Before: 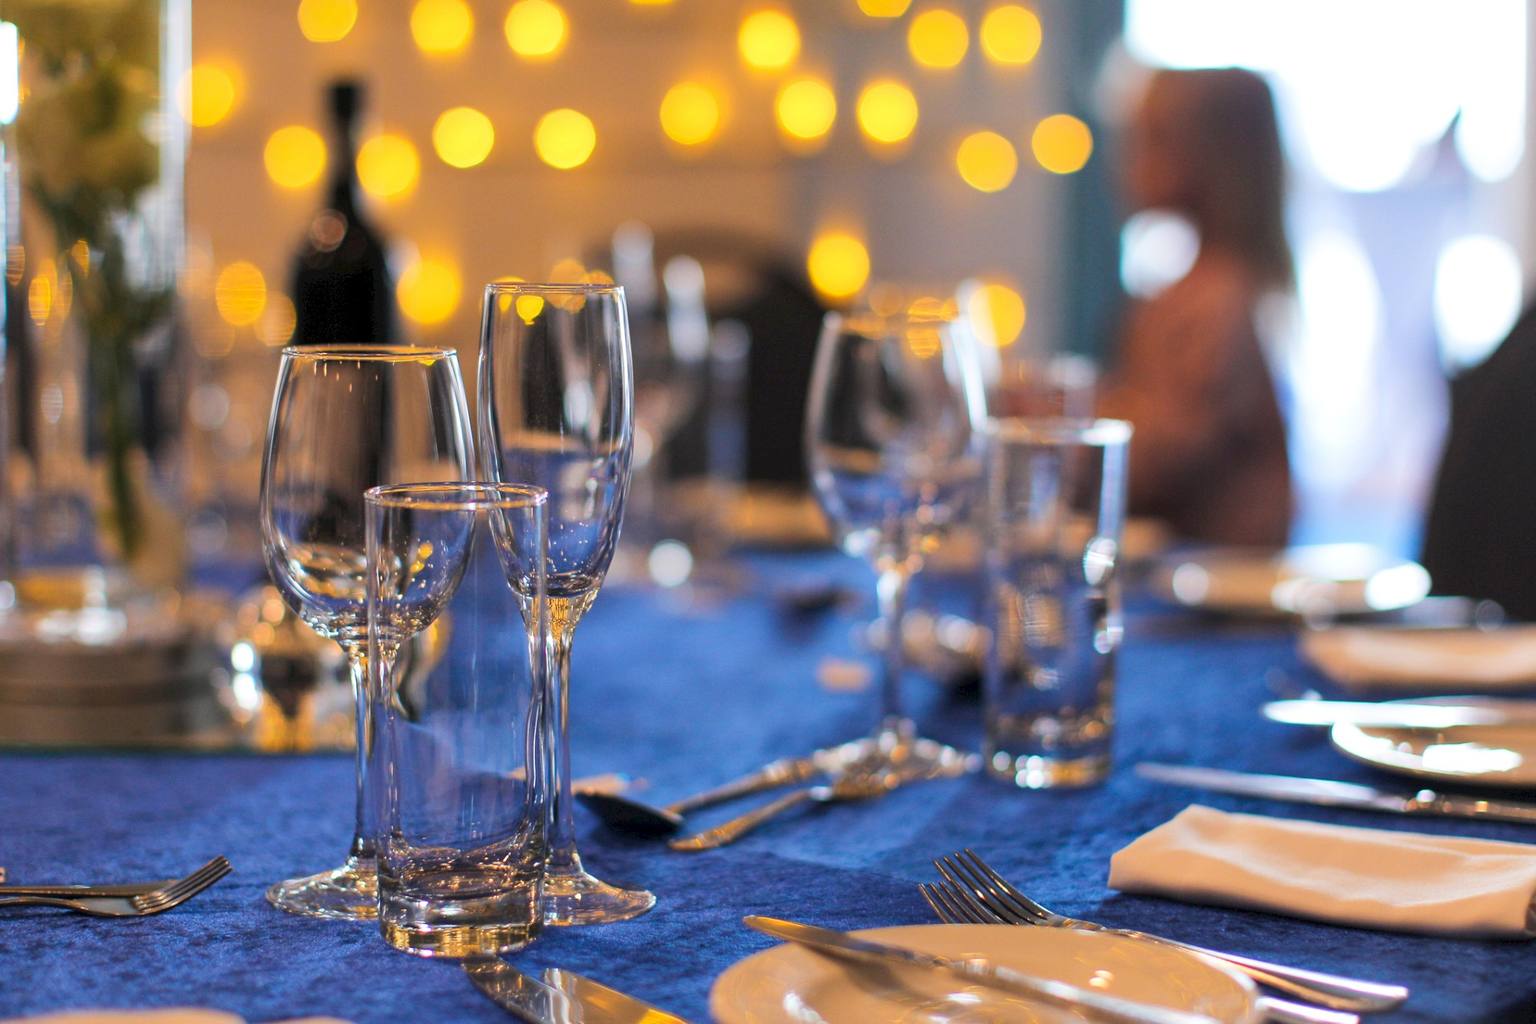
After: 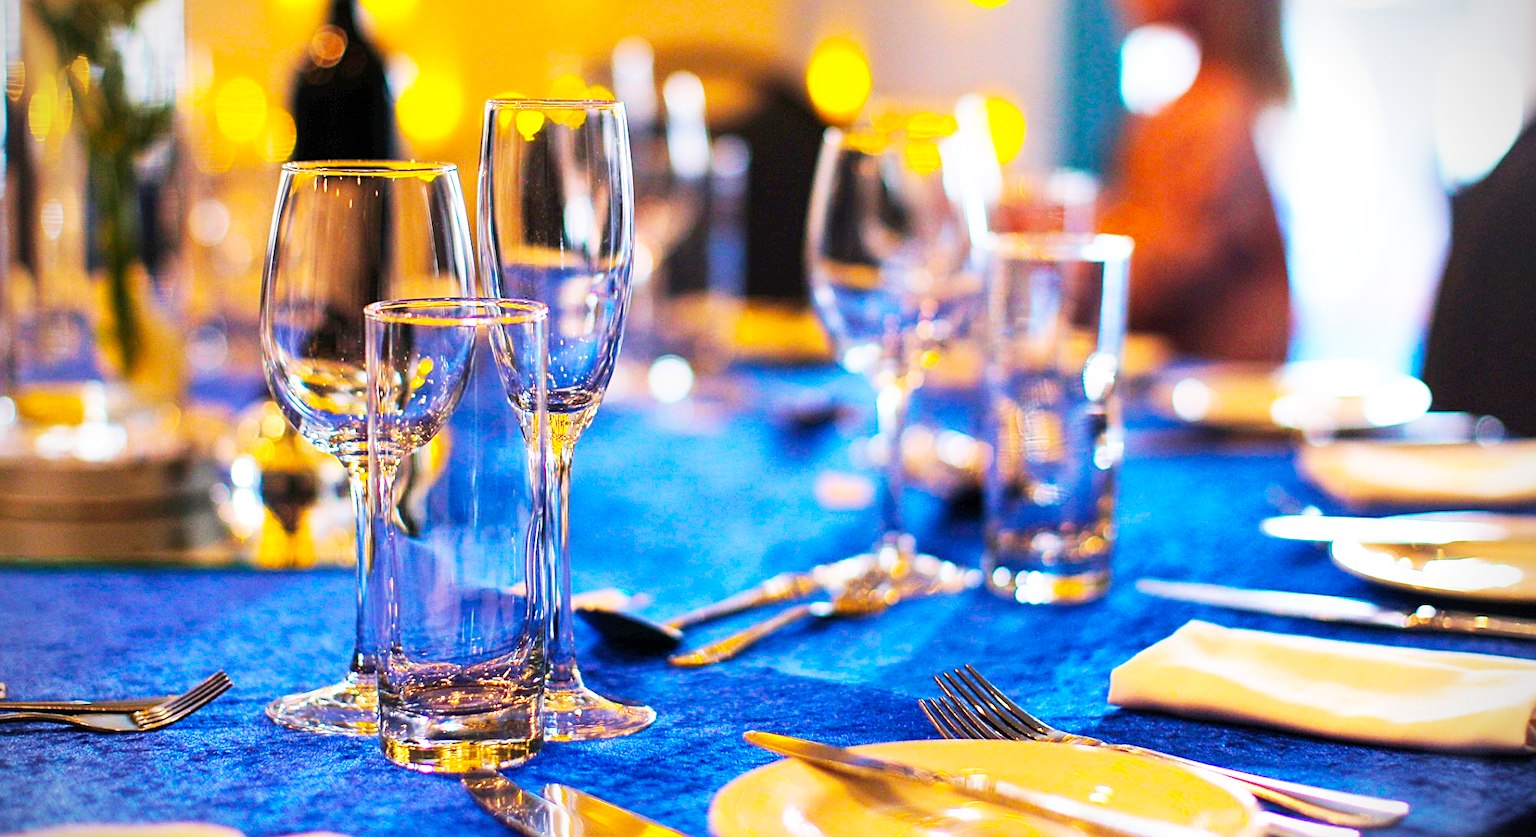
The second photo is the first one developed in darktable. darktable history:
sharpen: on, module defaults
base curve: curves: ch0 [(0, 0) (0.007, 0.004) (0.027, 0.03) (0.046, 0.07) (0.207, 0.54) (0.442, 0.872) (0.673, 0.972) (1, 1)], preserve colors none
crop and rotate: top 18.143%
velvia: on, module defaults
vignetting: fall-off start 89.45%, fall-off radius 43.67%, width/height ratio 1.154
shadows and highlights: radius 127.68, shadows 21.17, highlights -22.67, low approximation 0.01
color balance rgb: linear chroma grading › global chroma 9.72%, perceptual saturation grading › global saturation 25.631%
